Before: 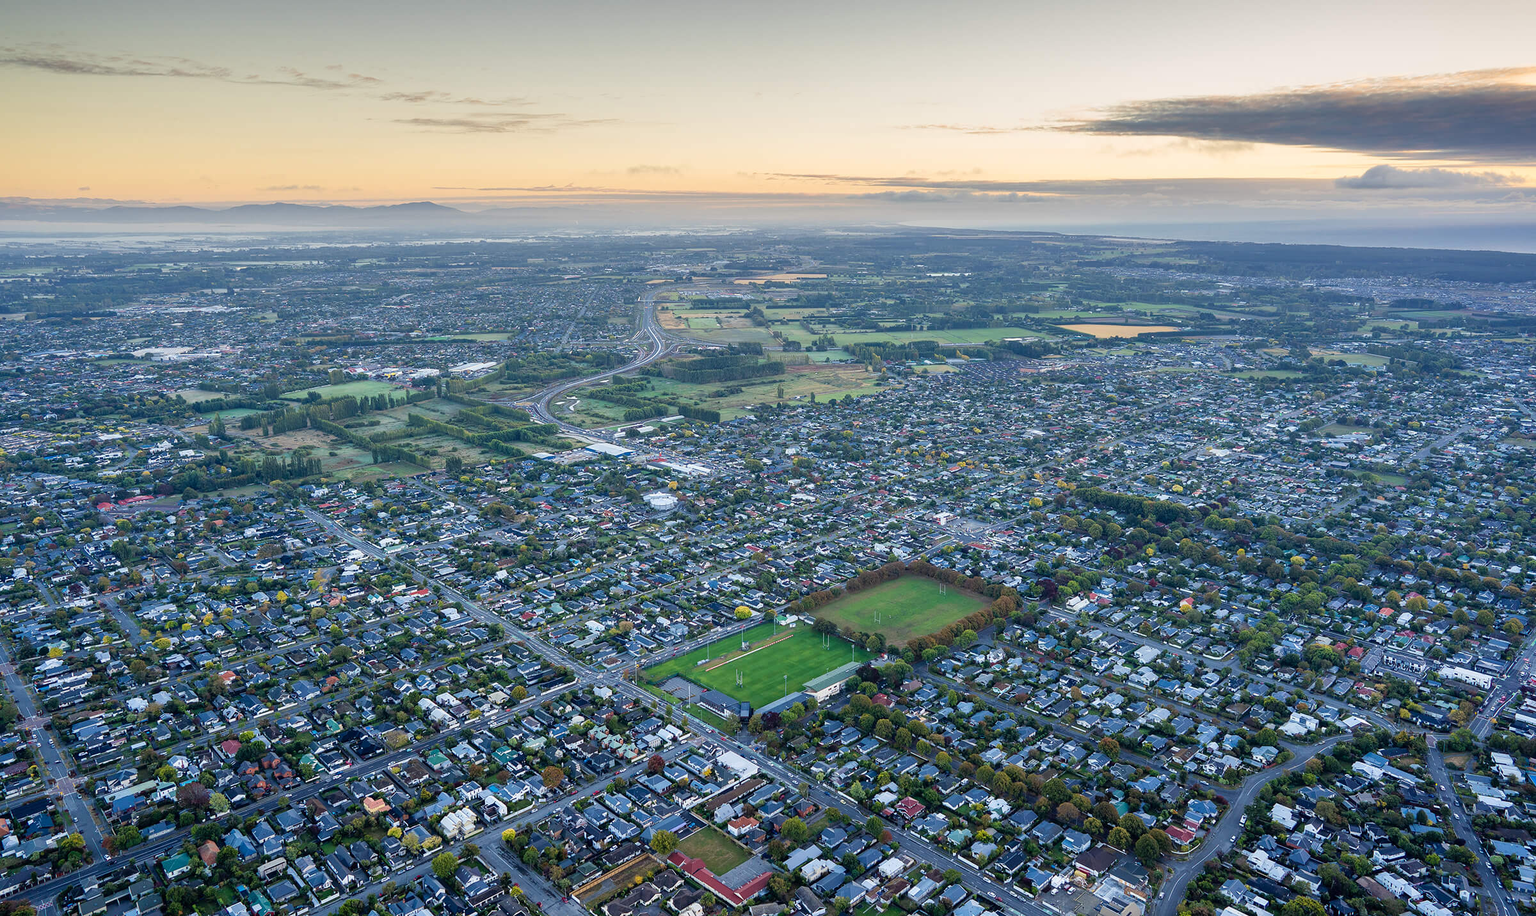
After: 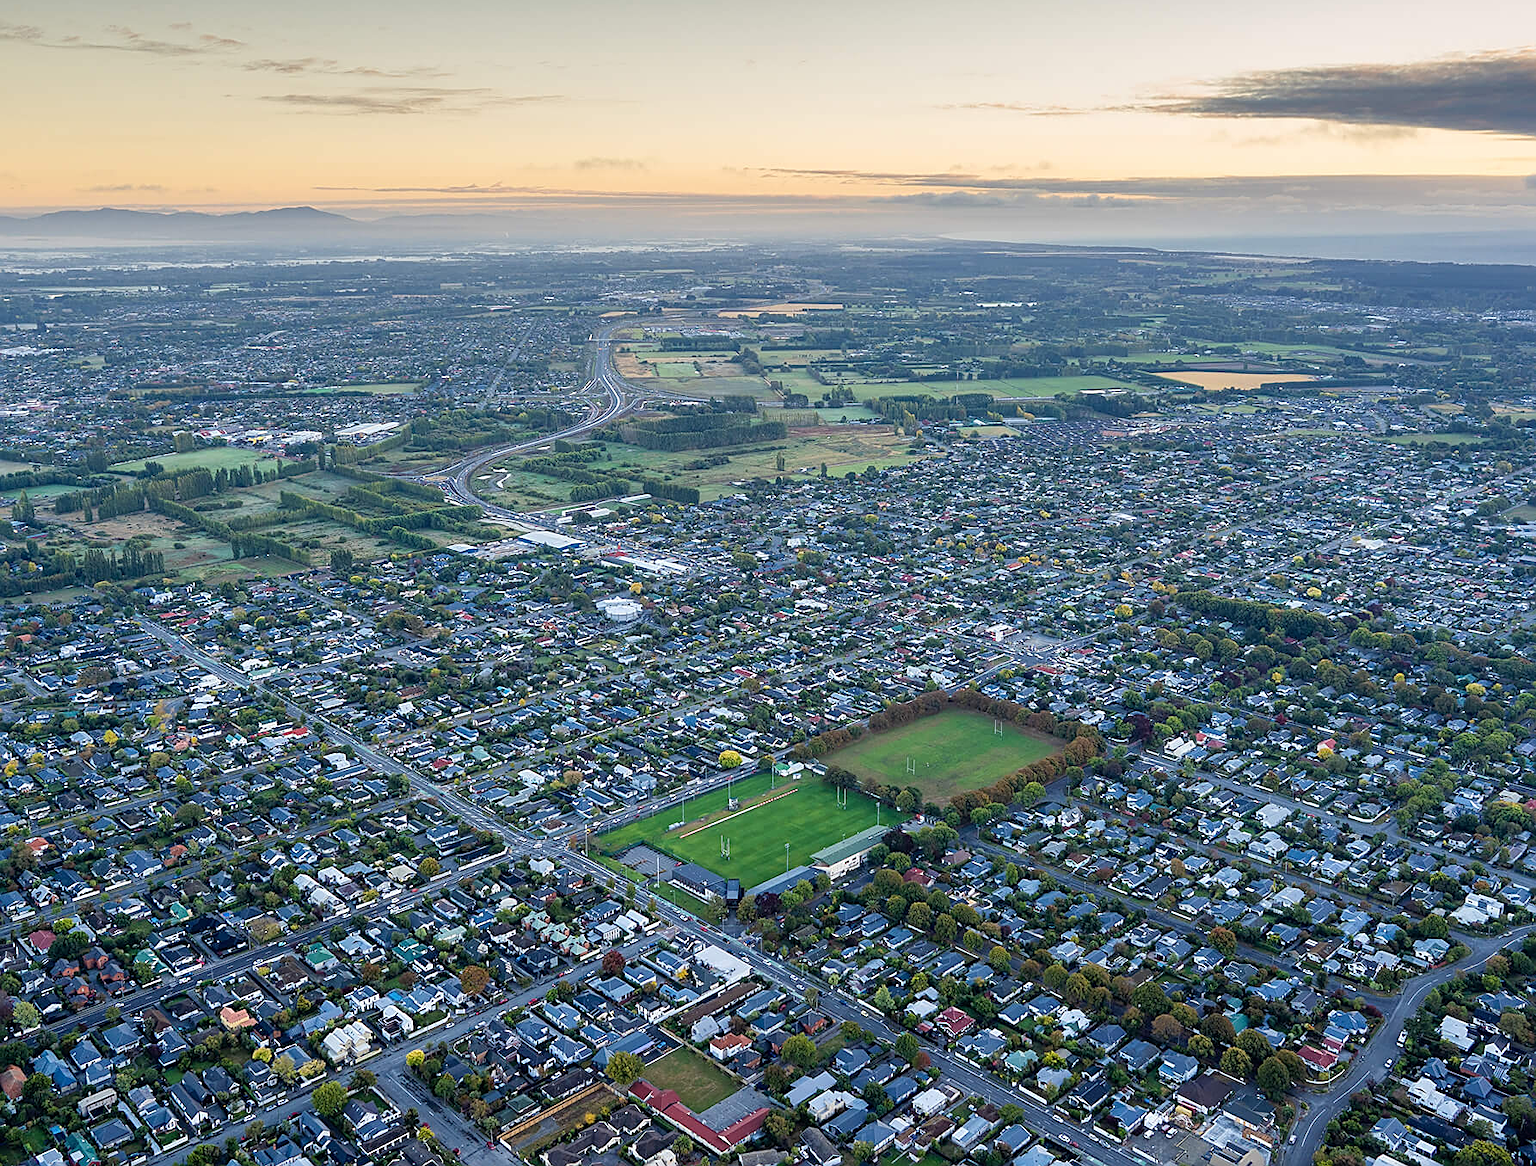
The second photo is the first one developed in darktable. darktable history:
sharpen: on, module defaults
crop and rotate: left 13.021%, top 5.27%, right 12.544%
